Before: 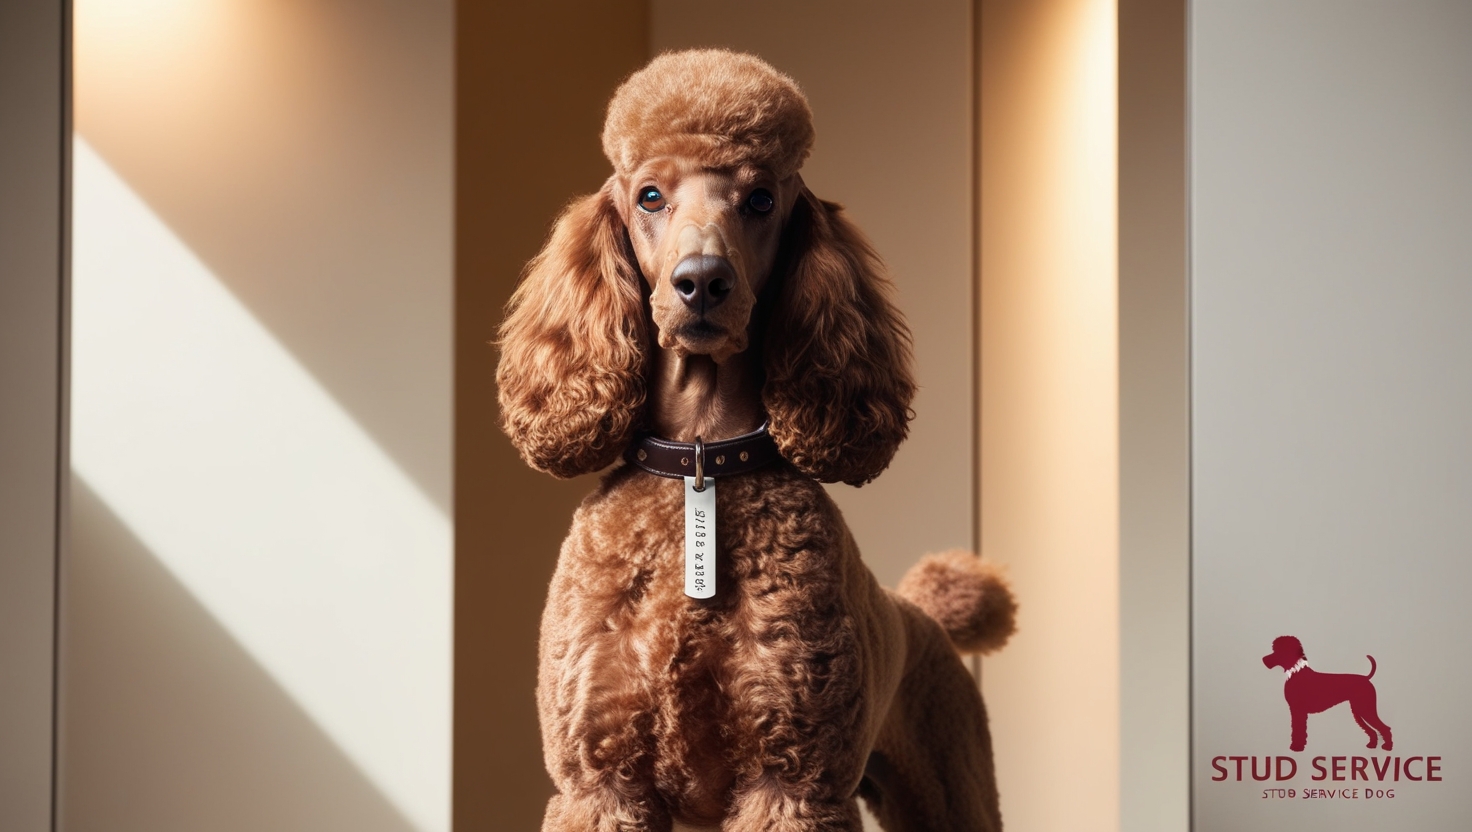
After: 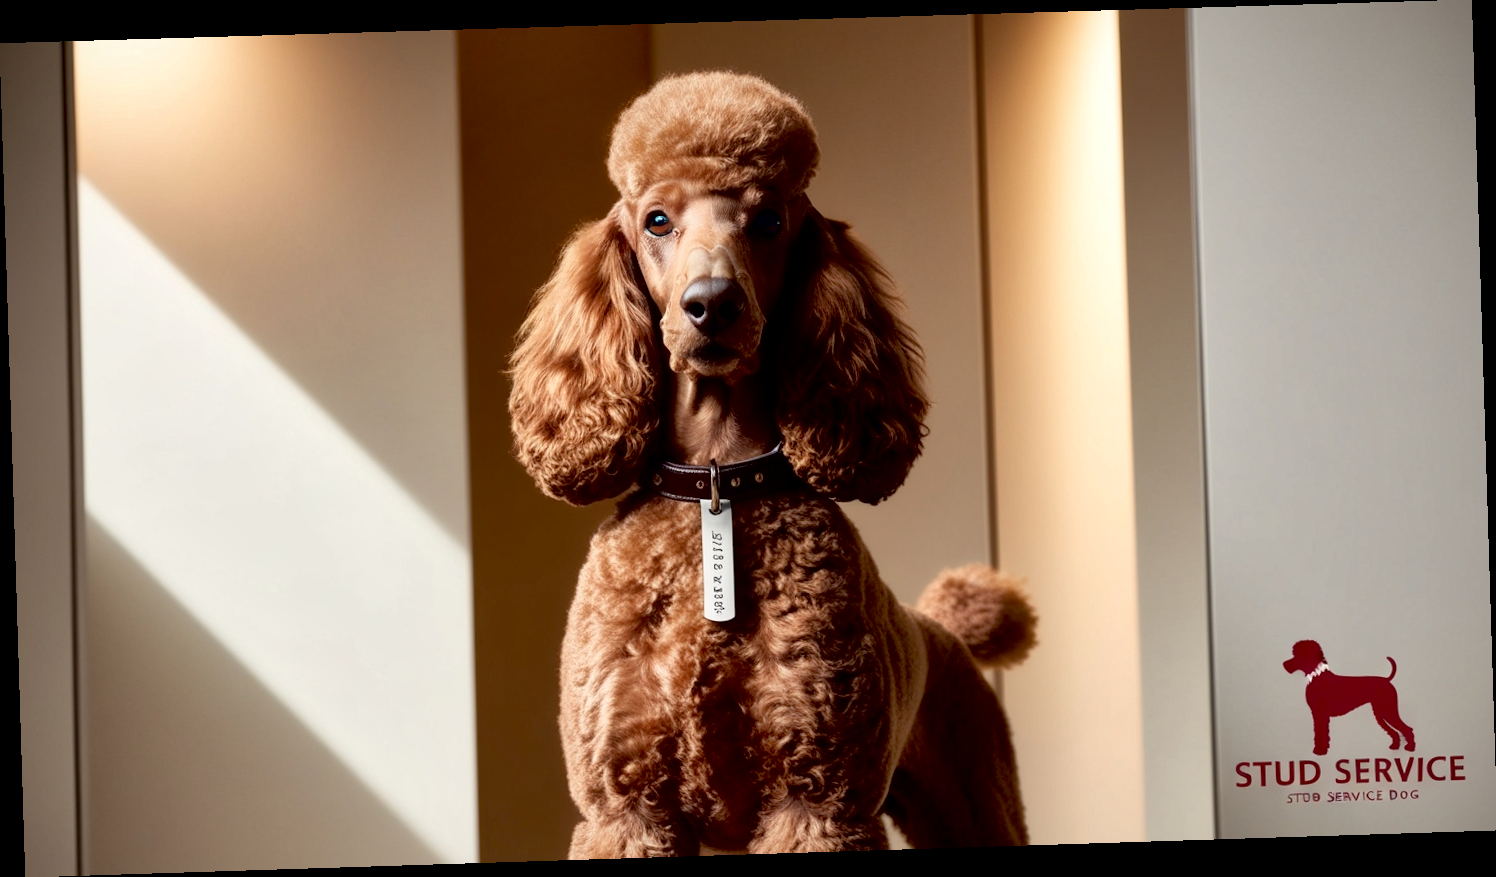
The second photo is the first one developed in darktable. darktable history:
rotate and perspective: rotation -1.77°, lens shift (horizontal) 0.004, automatic cropping off
exposure: black level correction 0.016, exposure -0.009 EV, compensate highlight preservation false
local contrast: mode bilateral grid, contrast 20, coarseness 50, detail 161%, midtone range 0.2
